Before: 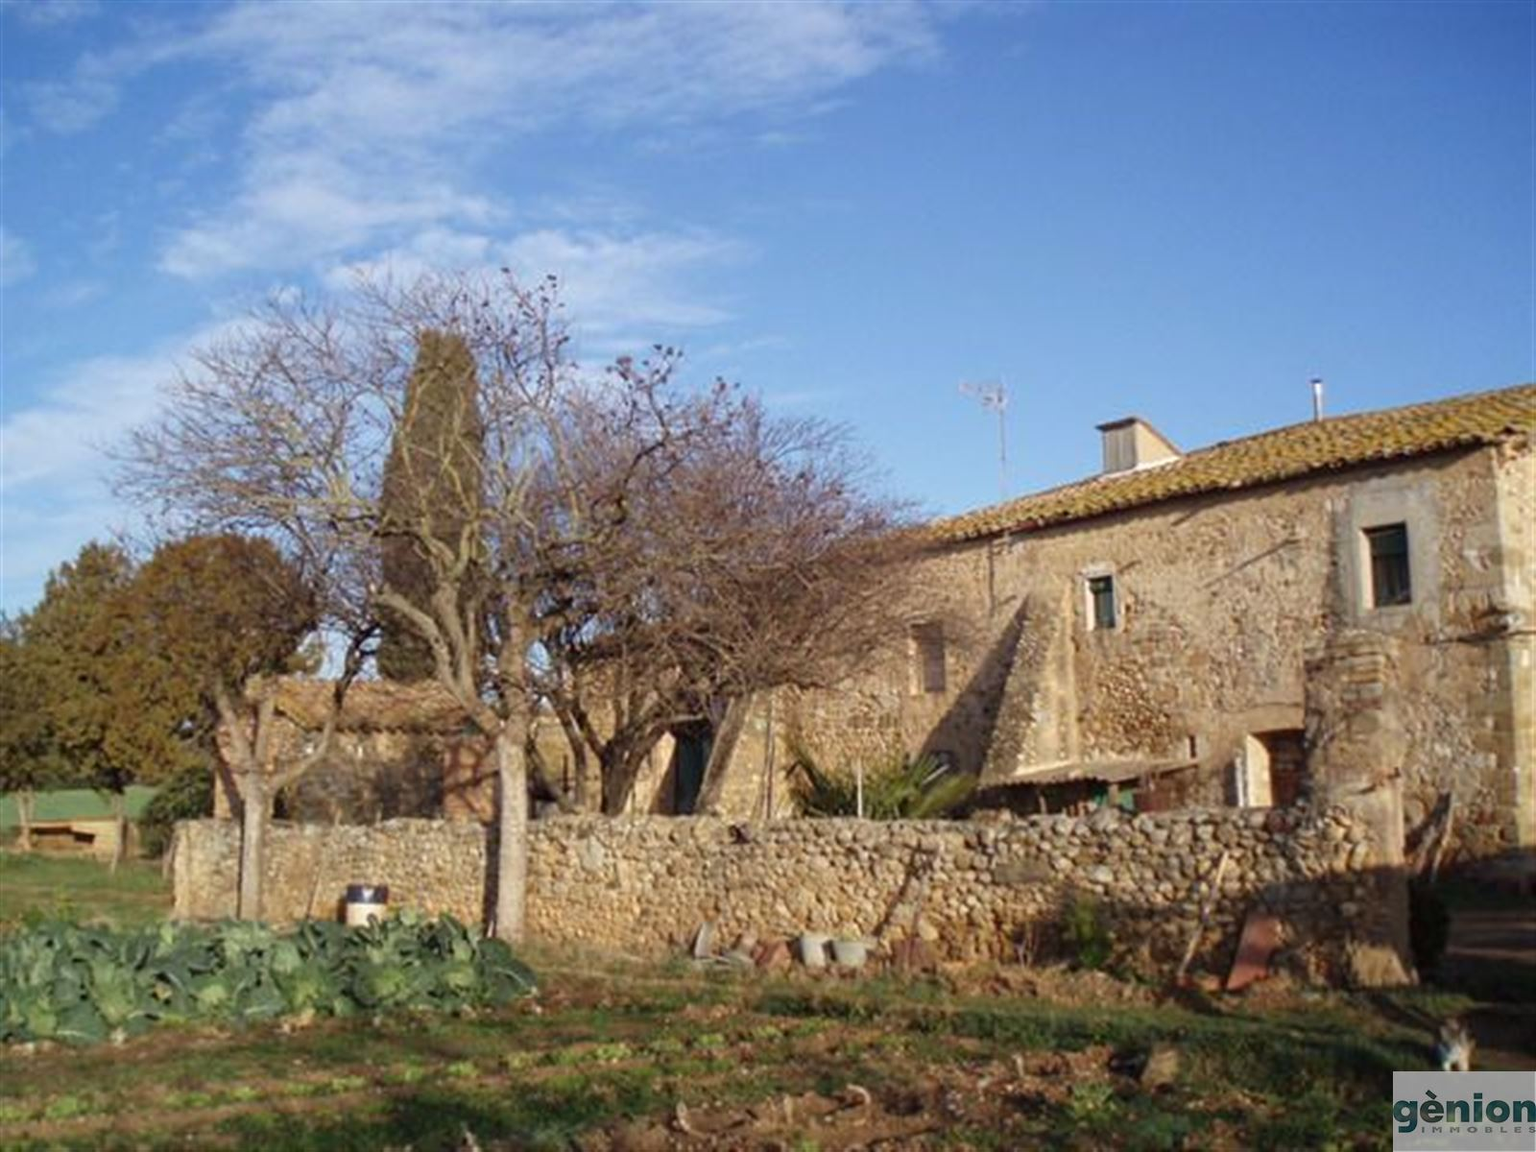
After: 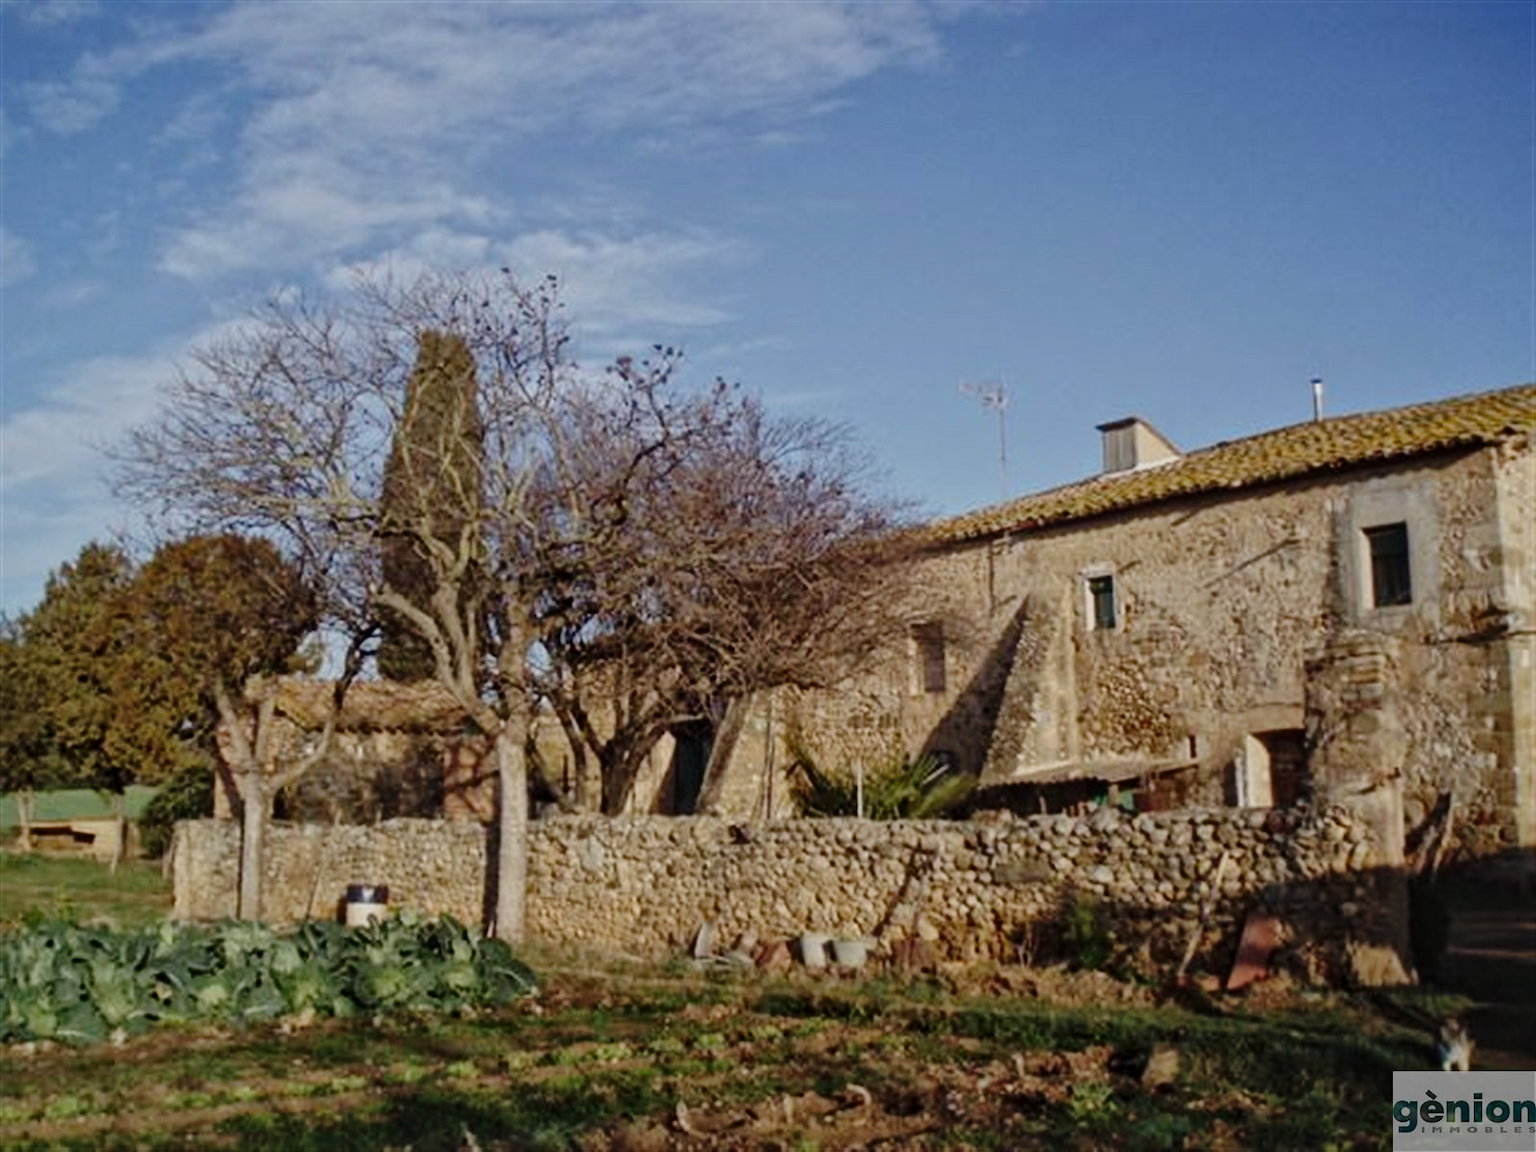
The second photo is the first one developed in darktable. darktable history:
local contrast: mode bilateral grid, contrast 20, coarseness 20, detail 150%, midtone range 0.2
tone curve: curves: ch0 [(0, 0) (0.003, 0.01) (0.011, 0.01) (0.025, 0.011) (0.044, 0.019) (0.069, 0.032) (0.1, 0.054) (0.136, 0.088) (0.177, 0.138) (0.224, 0.214) (0.277, 0.297) (0.335, 0.391) (0.399, 0.469) (0.468, 0.551) (0.543, 0.622) (0.623, 0.699) (0.709, 0.775) (0.801, 0.85) (0.898, 0.929) (1, 1)], preserve colors none
exposure: black level correction -0.016, exposure -1.018 EV, compensate highlight preservation false
